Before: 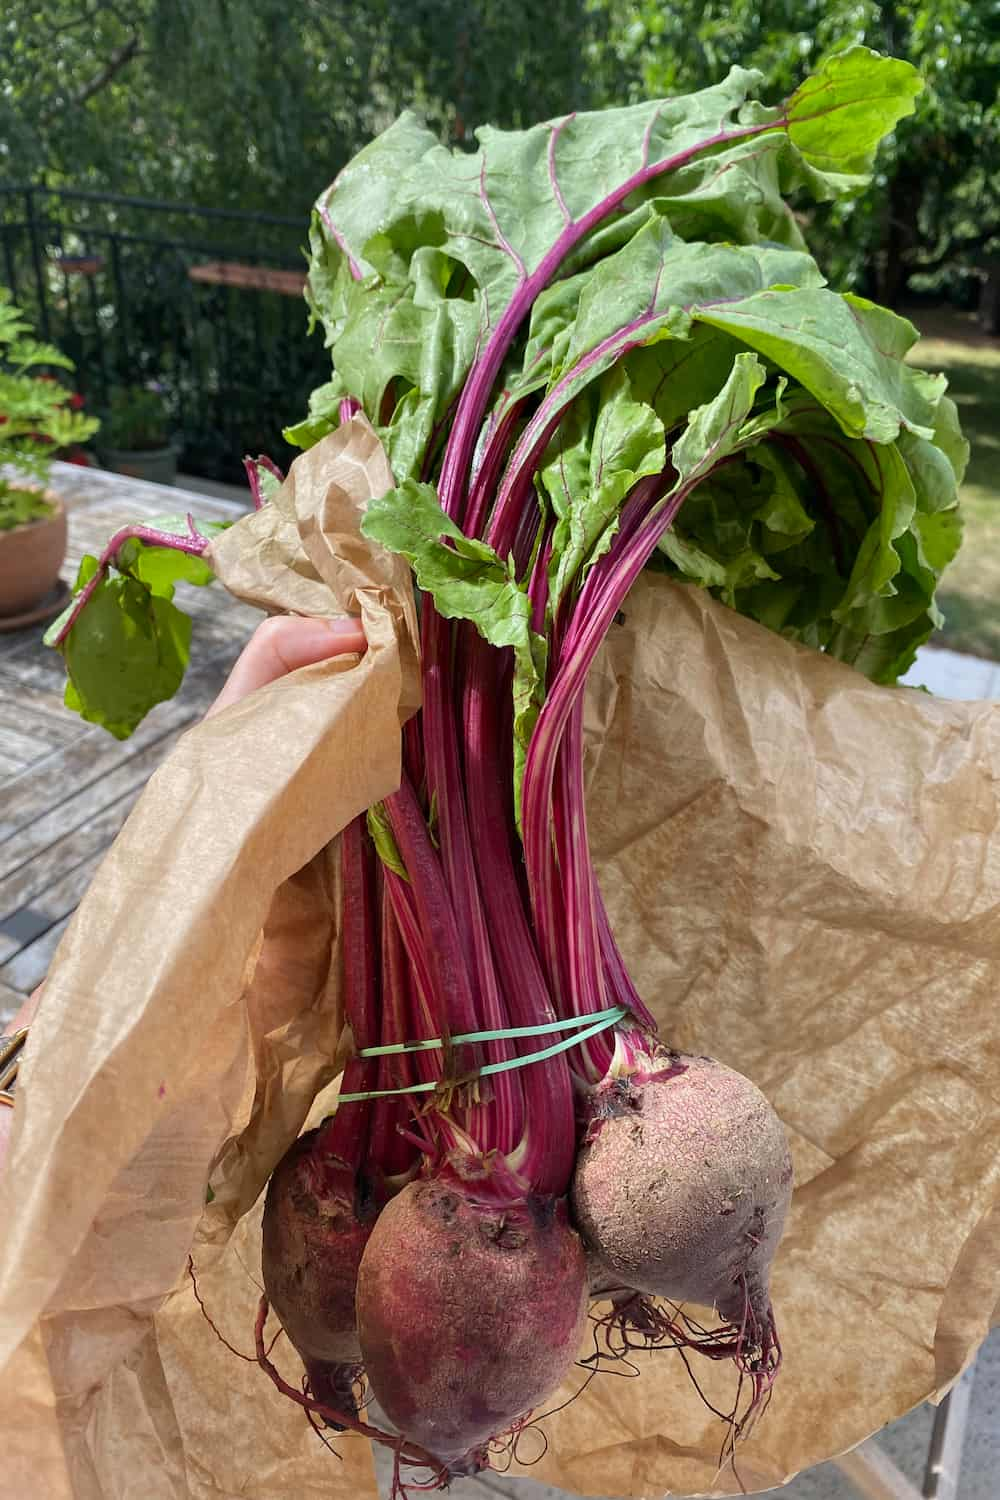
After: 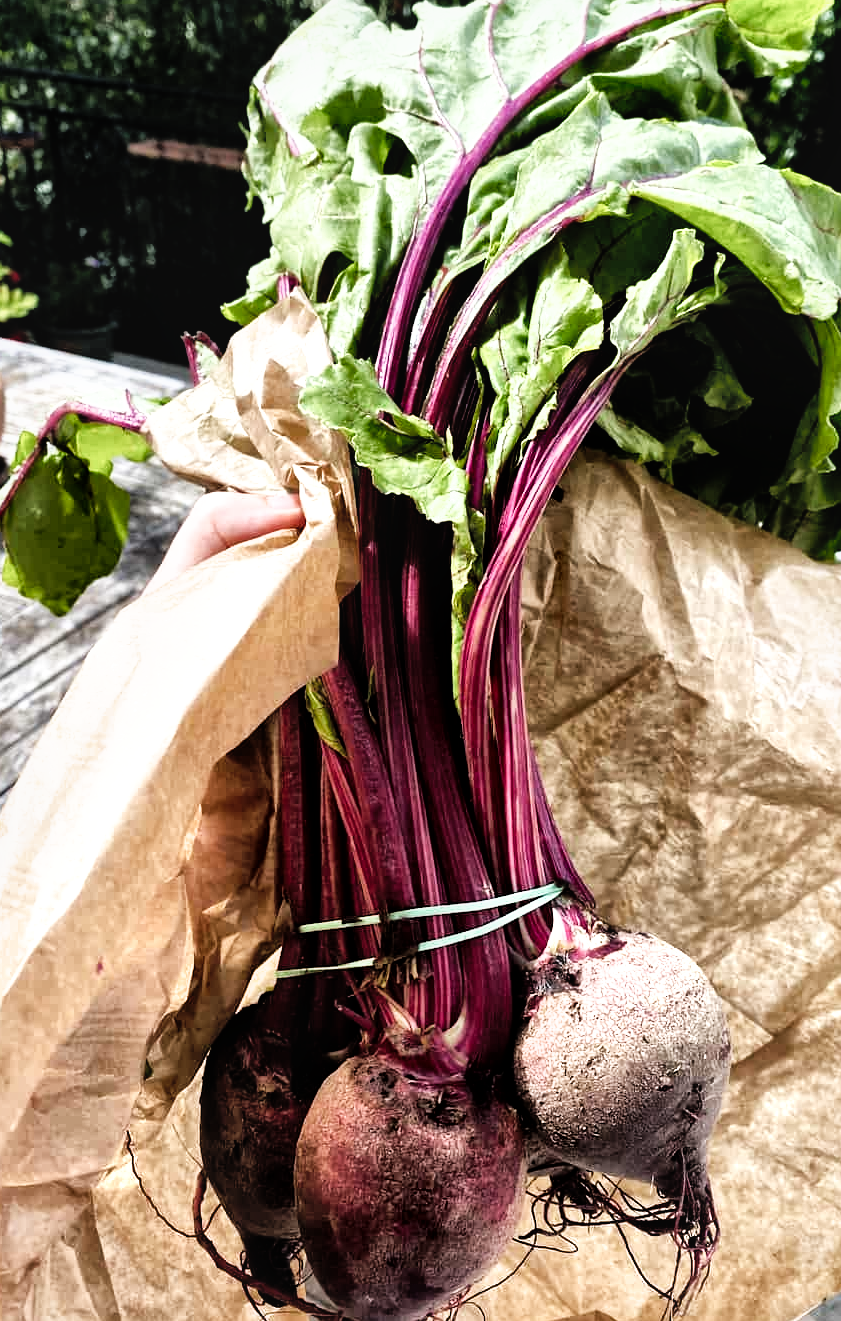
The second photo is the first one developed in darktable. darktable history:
crop: left 6.276%, top 8.32%, right 9.529%, bottom 3.551%
local contrast: mode bilateral grid, contrast 19, coarseness 49, detail 172%, midtone range 0.2
tone curve: curves: ch0 [(0, 0.039) (0.104, 0.094) (0.285, 0.301) (0.689, 0.764) (0.89, 0.926) (0.994, 0.971)]; ch1 [(0, 0) (0.337, 0.249) (0.437, 0.411) (0.485, 0.487) (0.515, 0.514) (0.566, 0.563) (0.641, 0.655) (1, 1)]; ch2 [(0, 0) (0.314, 0.301) (0.421, 0.411) (0.502, 0.505) (0.528, 0.54) (0.557, 0.555) (0.612, 0.583) (0.722, 0.67) (1, 1)], preserve colors none
filmic rgb: black relative exposure -8.25 EV, white relative exposure 2.22 EV, threshold 5.99 EV, hardness 7.12, latitude 85.54%, contrast 1.7, highlights saturation mix -3.97%, shadows ↔ highlights balance -2.46%, enable highlight reconstruction true
